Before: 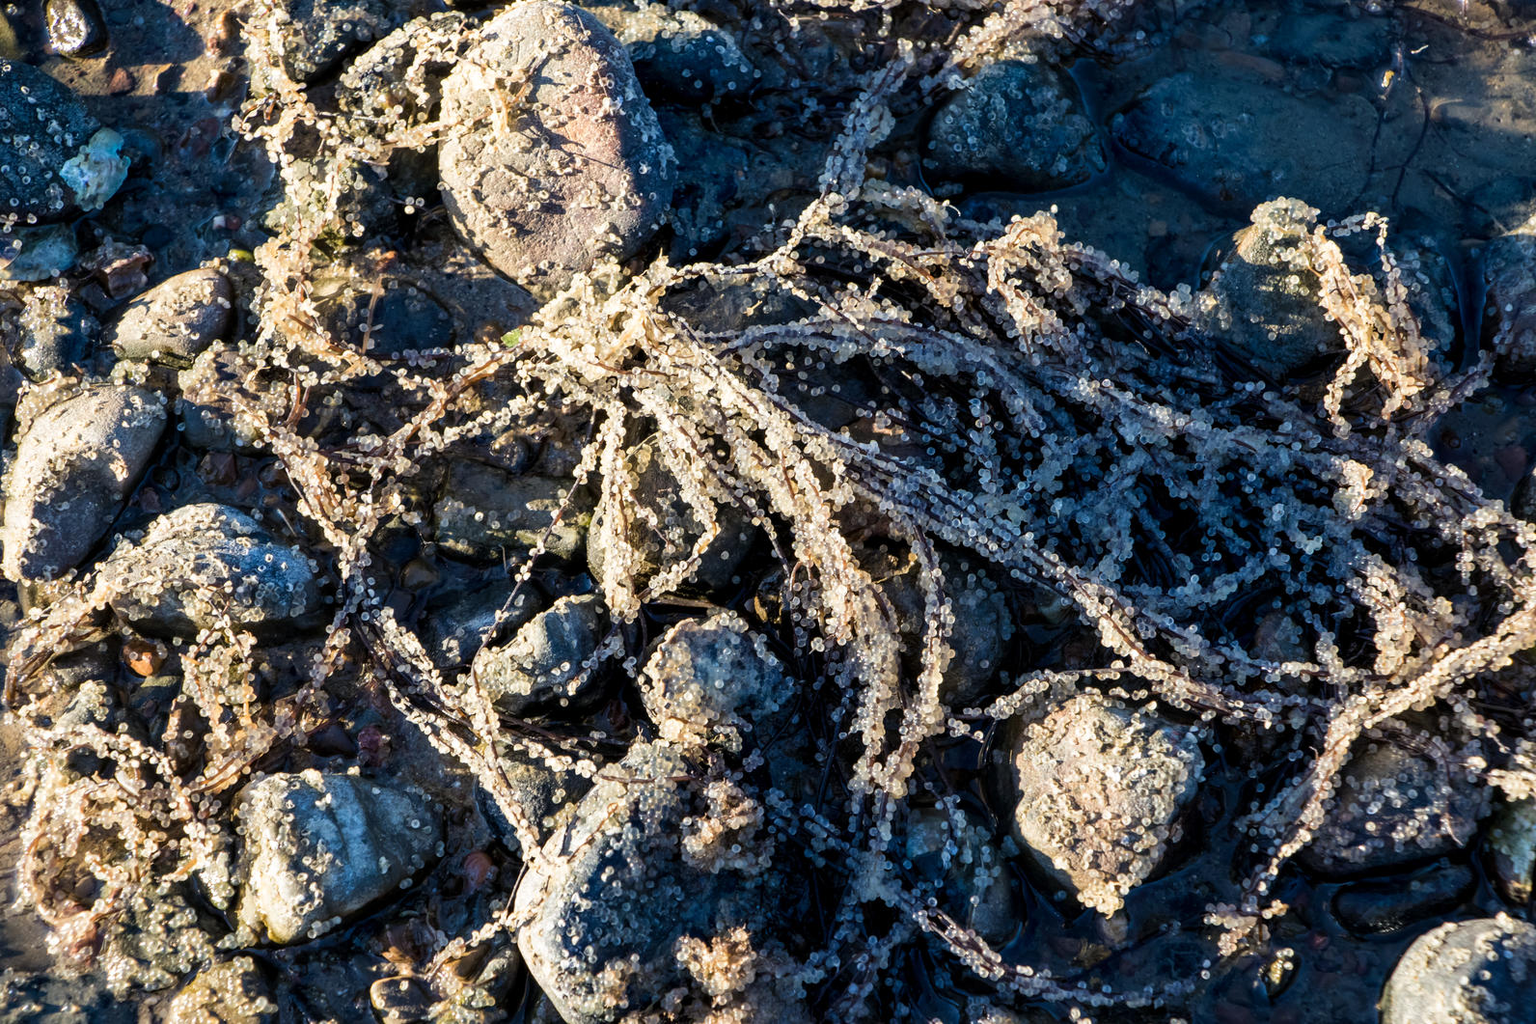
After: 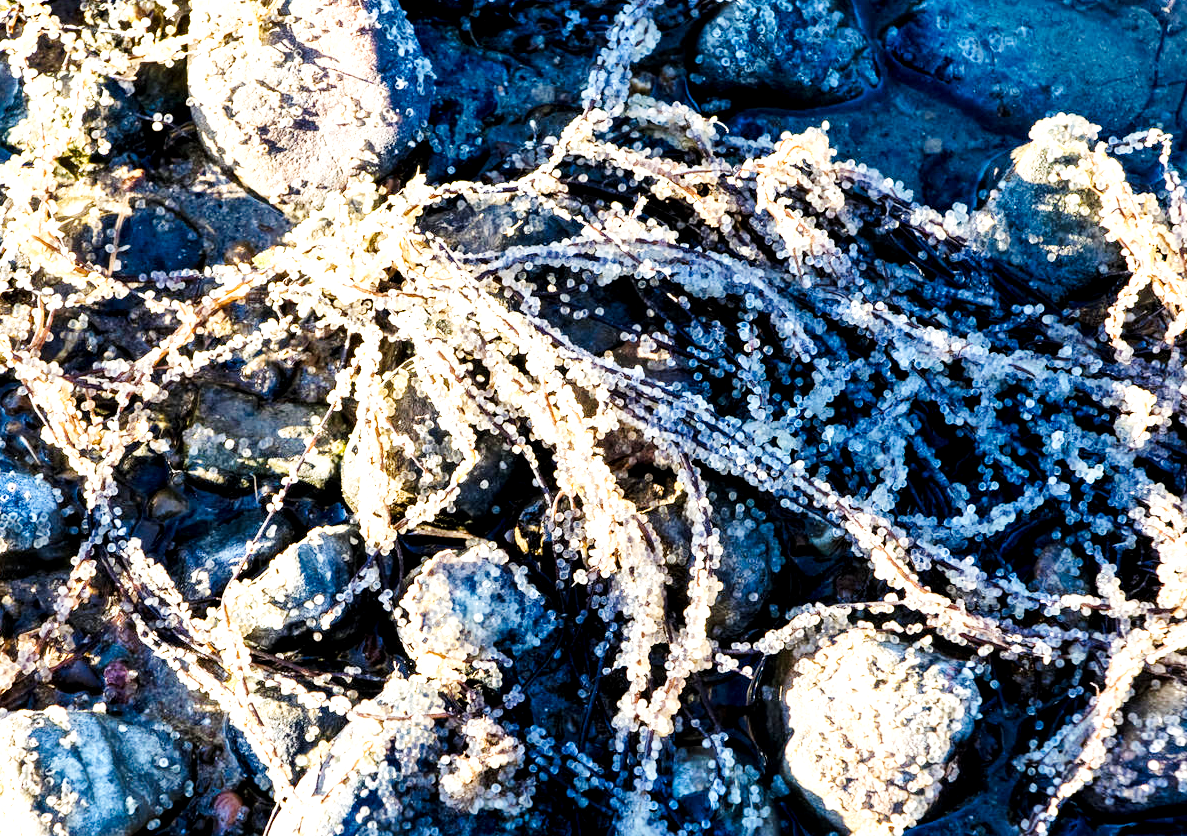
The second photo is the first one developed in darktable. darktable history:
local contrast: highlights 103%, shadows 103%, detail 119%, midtone range 0.2
crop: left 16.773%, top 8.653%, right 8.664%, bottom 12.479%
tone curve: curves: ch0 [(0, 0) (0.104, 0.068) (0.236, 0.227) (0.46, 0.576) (0.657, 0.796) (0.861, 0.932) (1, 0.981)]; ch1 [(0, 0) (0.353, 0.344) (0.434, 0.382) (0.479, 0.476) (0.502, 0.504) (0.544, 0.534) (0.57, 0.57) (0.586, 0.603) (0.618, 0.631) (0.657, 0.679) (1, 1)]; ch2 [(0, 0) (0.34, 0.314) (0.434, 0.43) (0.5, 0.511) (0.528, 0.545) (0.557, 0.573) (0.573, 0.618) (0.628, 0.751) (1, 1)], preserve colors none
exposure: black level correction 0.001, exposure 1.116 EV, compensate highlight preservation false
shadows and highlights: radius 107.48, shadows 45.56, highlights -66.37, low approximation 0.01, soften with gaussian
